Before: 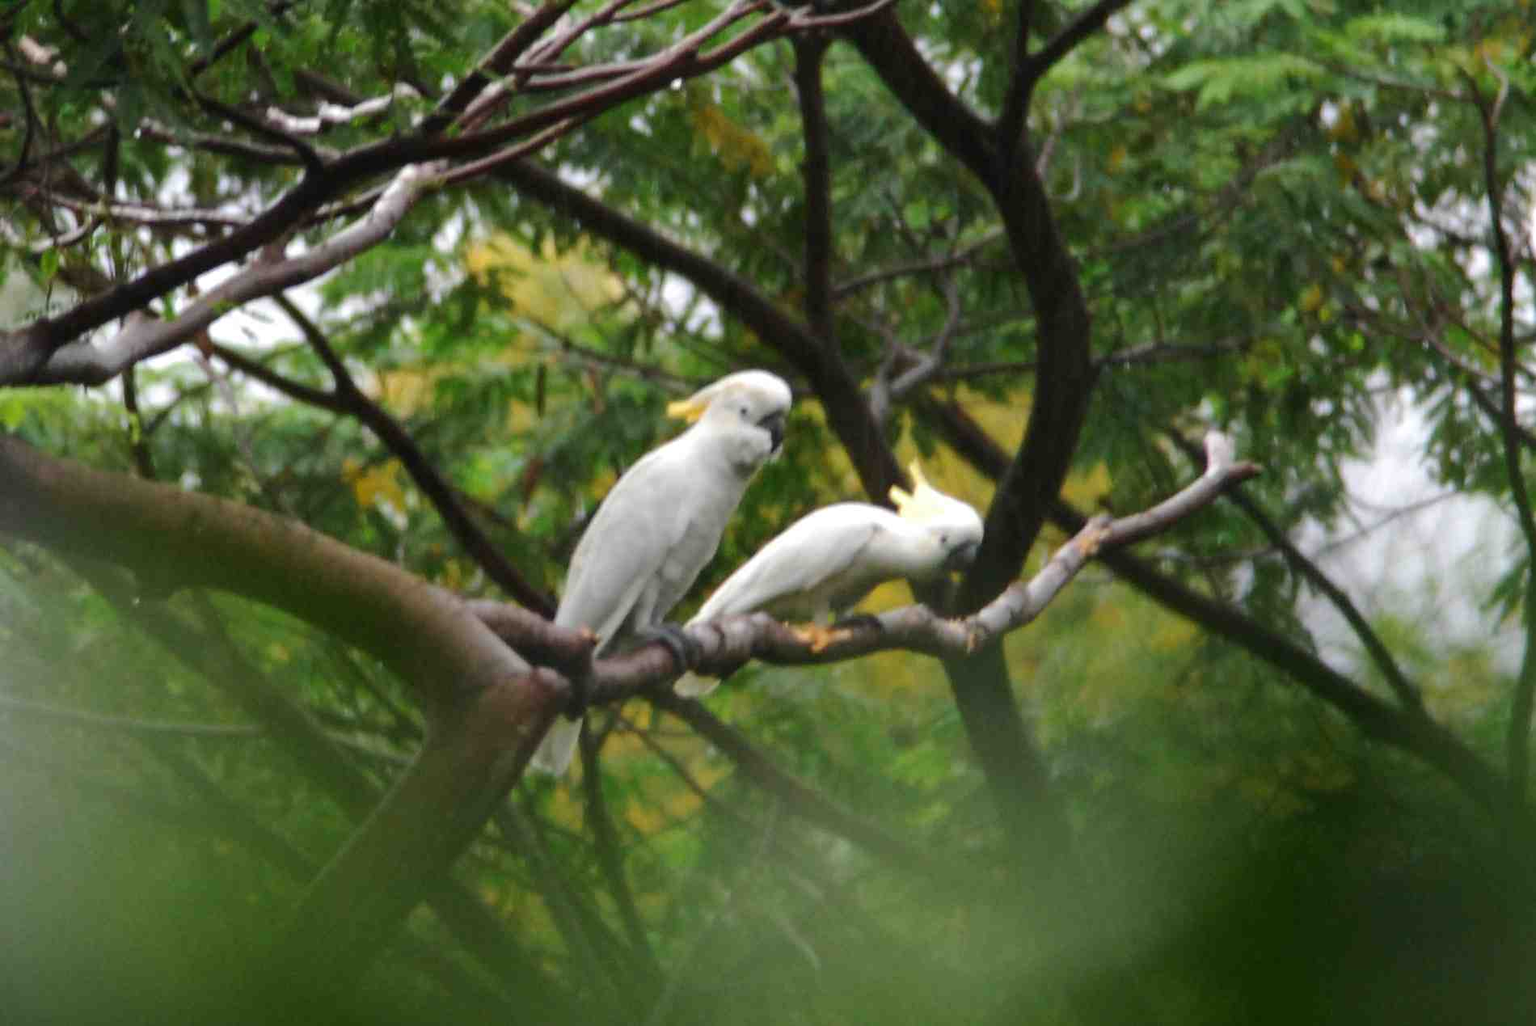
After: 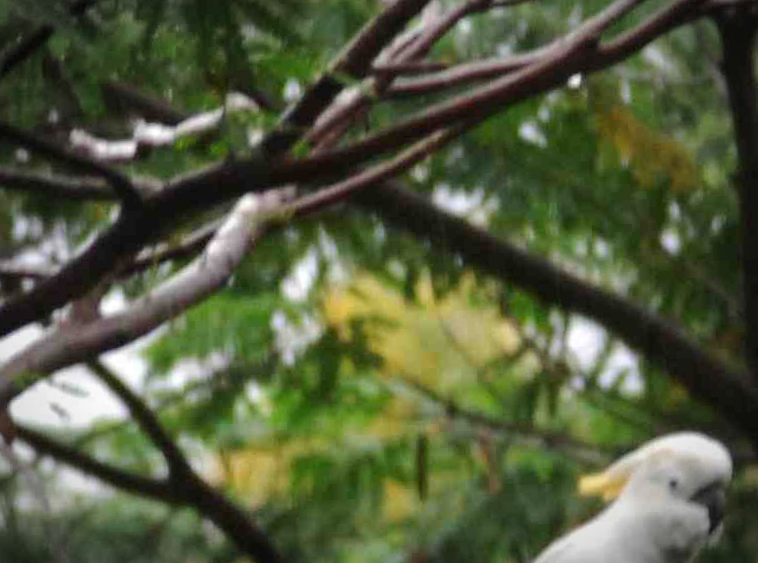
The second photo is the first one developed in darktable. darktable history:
vignetting: automatic ratio true
crop and rotate: left 10.817%, top 0.062%, right 47.194%, bottom 53.626%
rotate and perspective: rotation -2.12°, lens shift (vertical) 0.009, lens shift (horizontal) -0.008, automatic cropping original format, crop left 0.036, crop right 0.964, crop top 0.05, crop bottom 0.959
